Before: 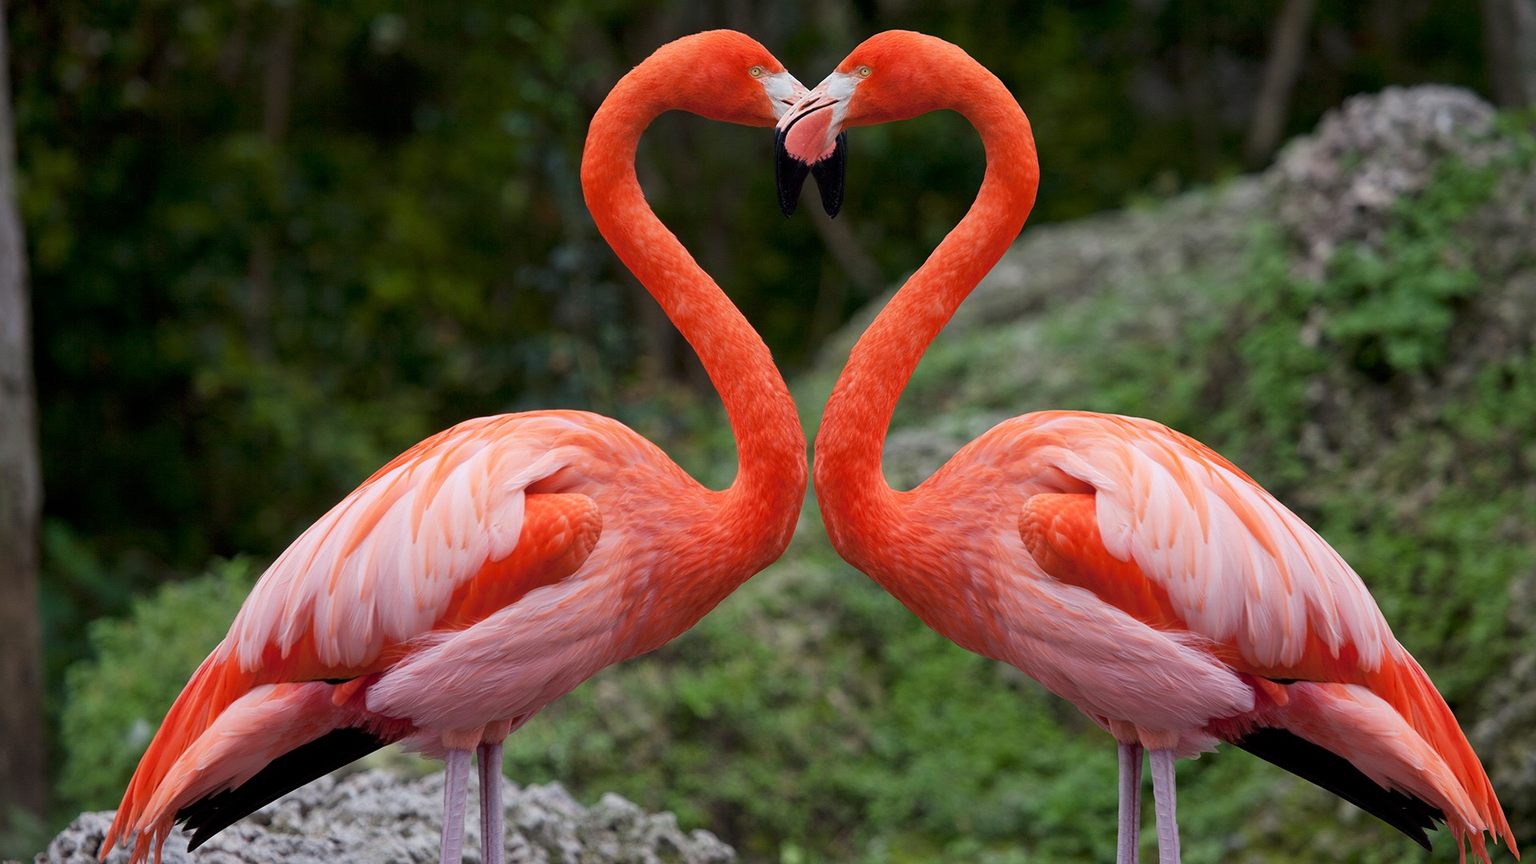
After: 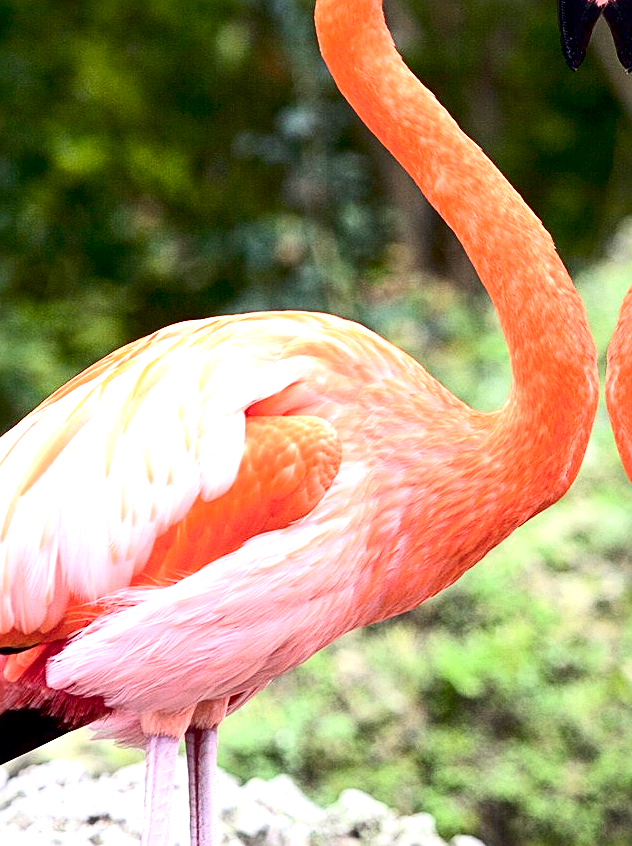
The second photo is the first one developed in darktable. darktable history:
crop and rotate: left 21.433%, top 18.639%, right 45.635%, bottom 2.973%
exposure: black level correction 0.002, exposure 1.992 EV, compensate highlight preservation false
contrast brightness saturation: contrast 0.272
sharpen: radius 2.202, amount 0.383, threshold 0.001
